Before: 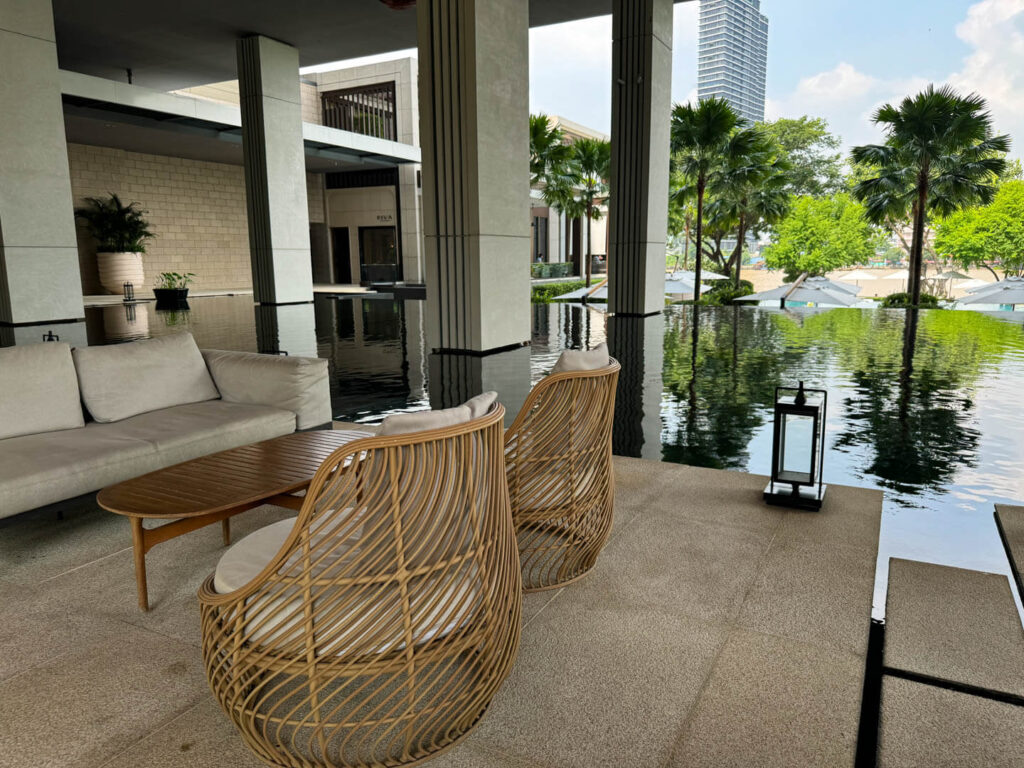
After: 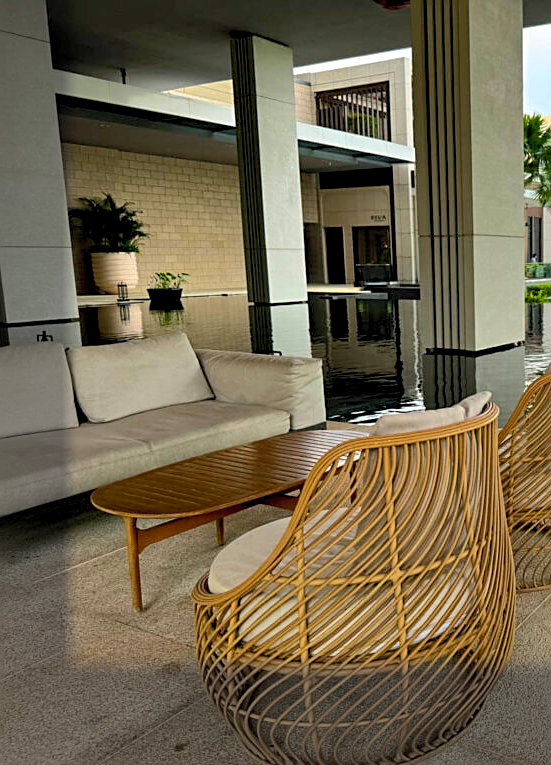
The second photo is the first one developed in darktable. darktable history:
exposure: black level correction 0.006, compensate highlight preservation false
contrast brightness saturation: contrast 0.205, brightness 0.167, saturation 0.222
color balance rgb: linear chroma grading › global chroma 0.623%, perceptual saturation grading › global saturation 0.219%, global vibrance 30.041%
crop: left 0.657%, right 45.514%, bottom 0.09%
sharpen: on, module defaults
vignetting: fall-off start 93.73%, fall-off radius 5.59%, center (0.217, -0.229), automatic ratio true, width/height ratio 1.331, shape 0.045
shadows and highlights: shadows 39.59, highlights -59.91
